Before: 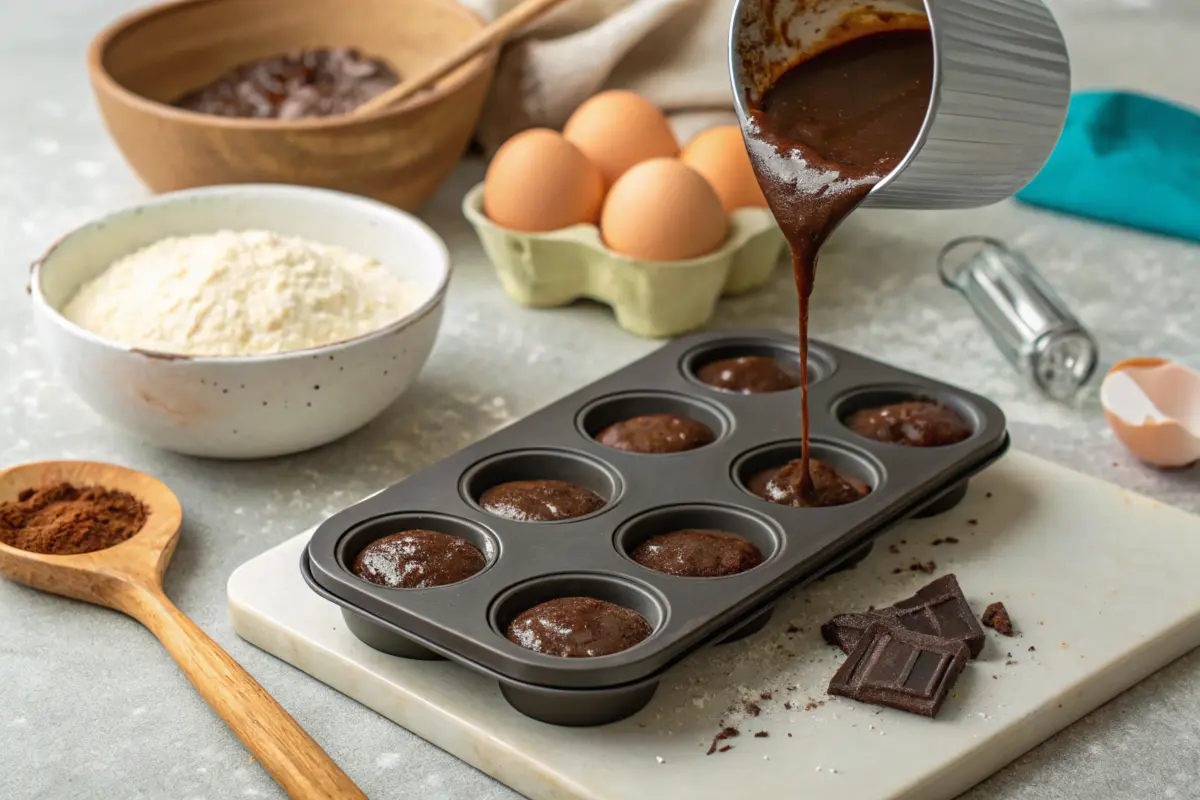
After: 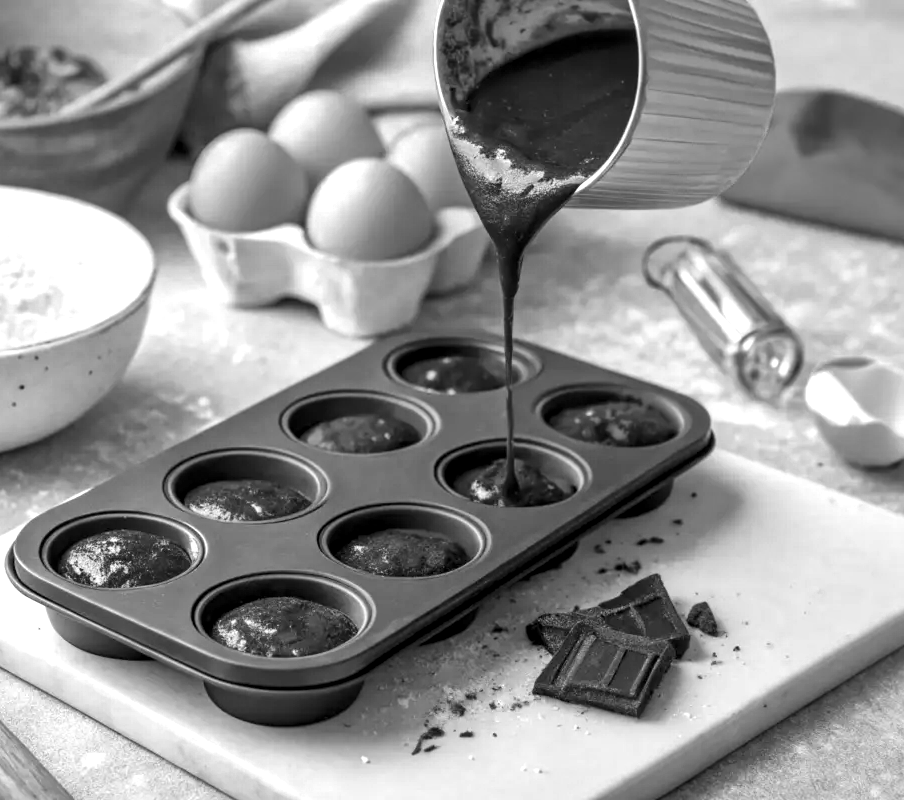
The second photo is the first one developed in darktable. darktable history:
crop and rotate: left 24.6%
color zones: curves: ch0 [(0.002, 0.593) (0.143, 0.417) (0.285, 0.541) (0.455, 0.289) (0.608, 0.327) (0.727, 0.283) (0.869, 0.571) (1, 0.603)]; ch1 [(0, 0) (0.143, 0) (0.286, 0) (0.429, 0) (0.571, 0) (0.714, 0) (0.857, 0)]
exposure: black level correction 0.001, exposure 0.5 EV, compensate exposure bias true, compensate highlight preservation false
local contrast: mode bilateral grid, contrast 20, coarseness 50, detail 144%, midtone range 0.2
